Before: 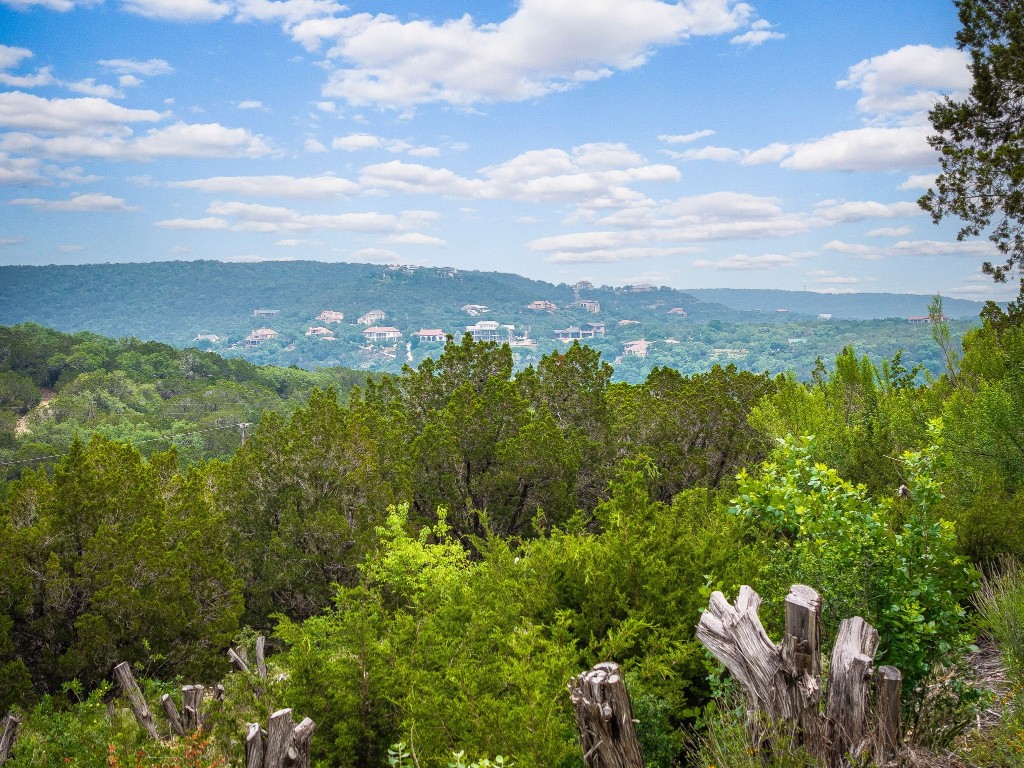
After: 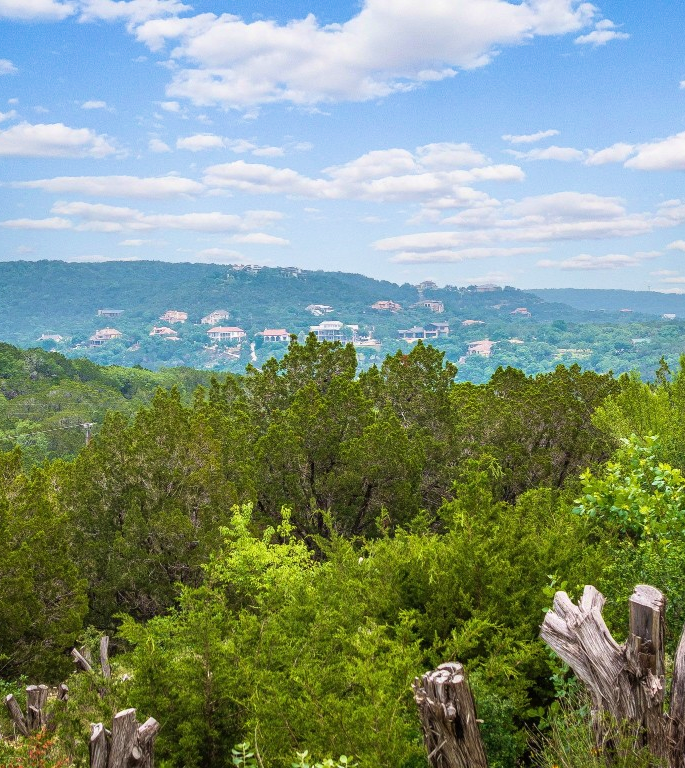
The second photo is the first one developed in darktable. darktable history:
crop and rotate: left 15.258%, right 17.847%
velvia: strength 26.36%
